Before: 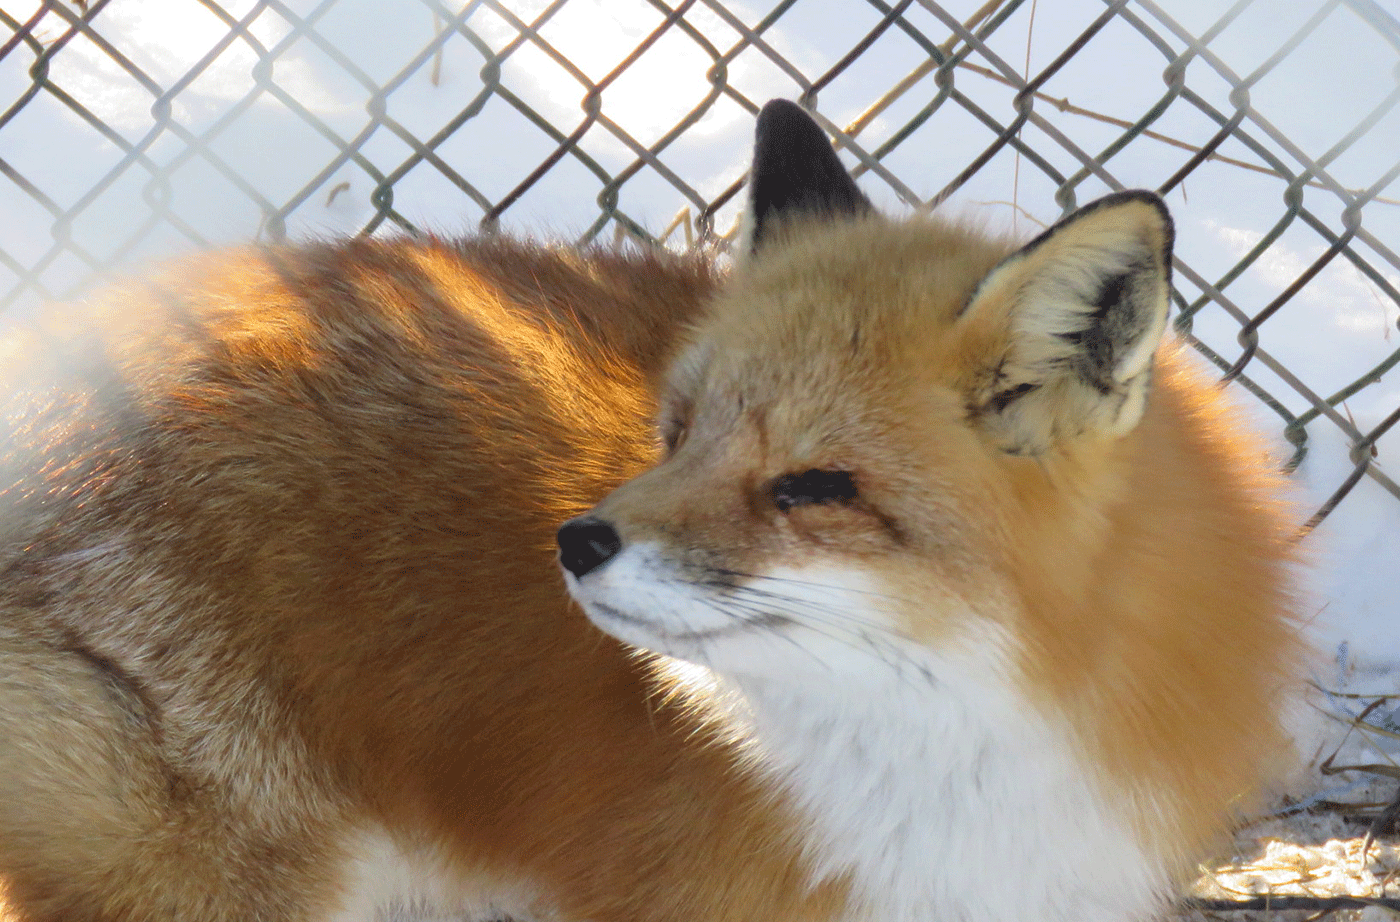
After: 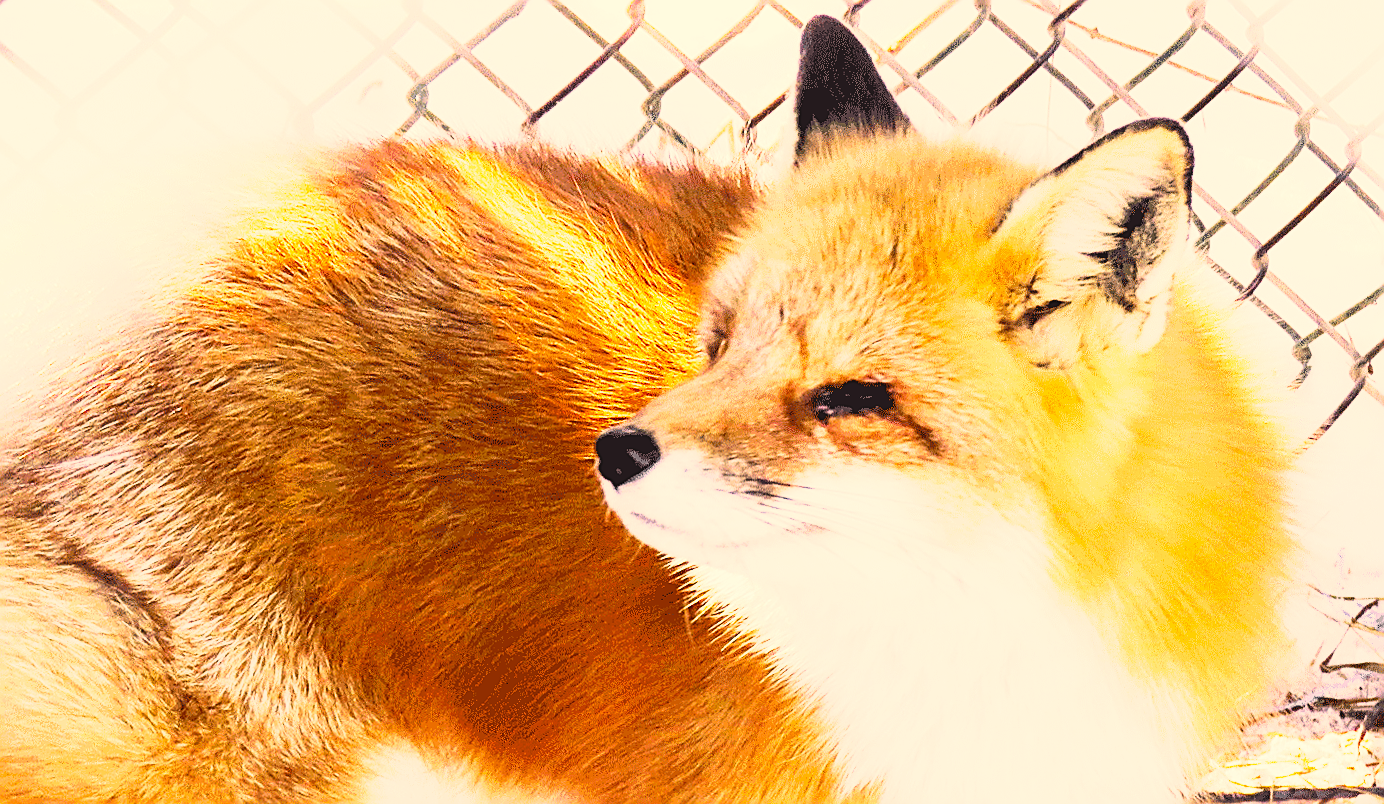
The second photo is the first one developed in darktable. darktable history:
color correction: highlights a* 21.88, highlights b* 22.25
rotate and perspective: rotation 0.679°, lens shift (horizontal) 0.136, crop left 0.009, crop right 0.991, crop top 0.078, crop bottom 0.95
sharpen: radius 1.685, amount 1.294
crop and rotate: top 6.25%
tone curve: curves: ch0 [(0, 0) (0.003, 0.03) (0.011, 0.022) (0.025, 0.018) (0.044, 0.031) (0.069, 0.035) (0.1, 0.04) (0.136, 0.046) (0.177, 0.063) (0.224, 0.087) (0.277, 0.15) (0.335, 0.252) (0.399, 0.354) (0.468, 0.475) (0.543, 0.602) (0.623, 0.73) (0.709, 0.856) (0.801, 0.945) (0.898, 0.987) (1, 1)], preserve colors none
exposure: black level correction 0, exposure 1.4 EV, compensate highlight preservation false
